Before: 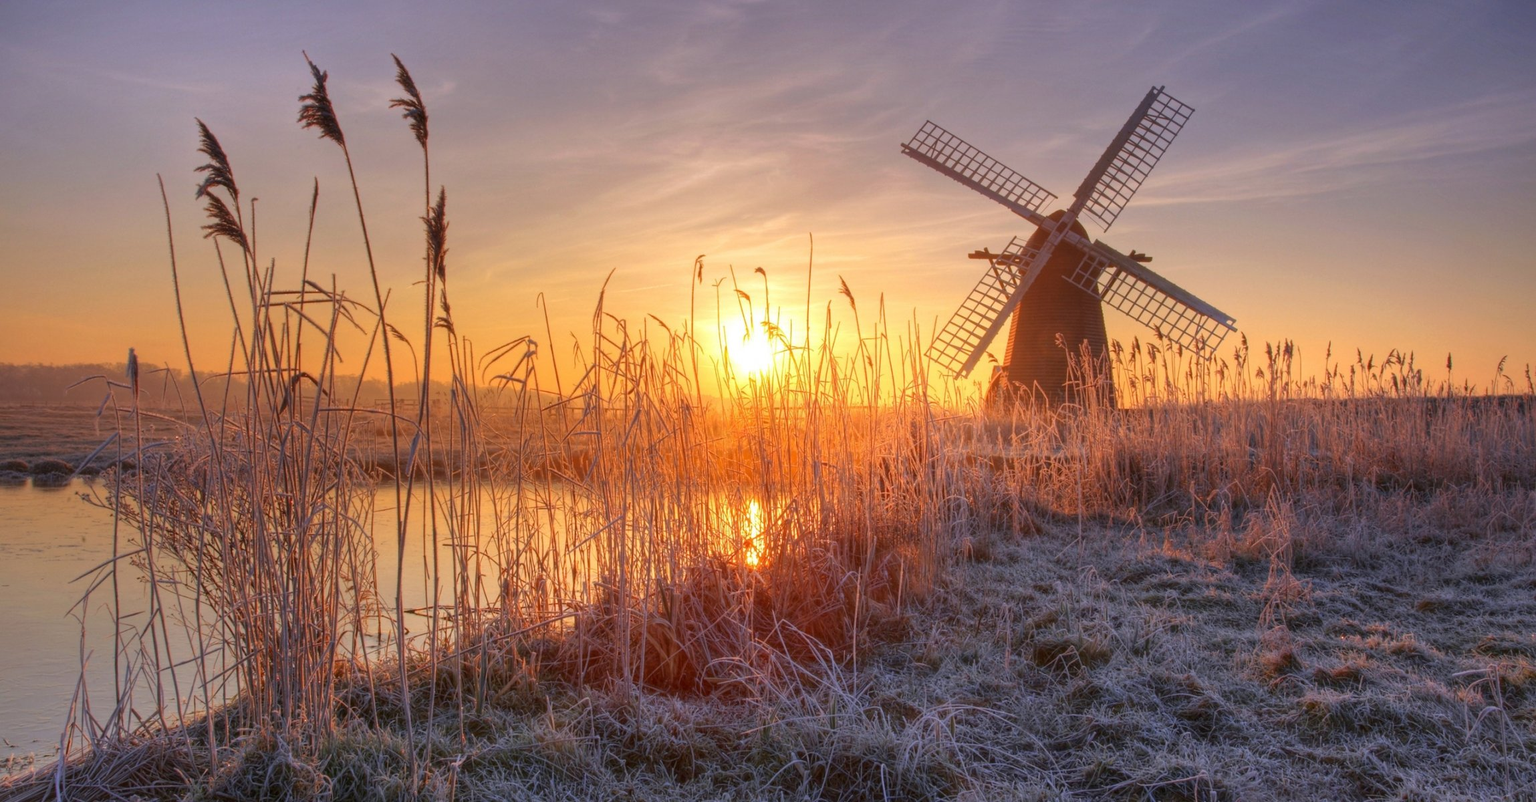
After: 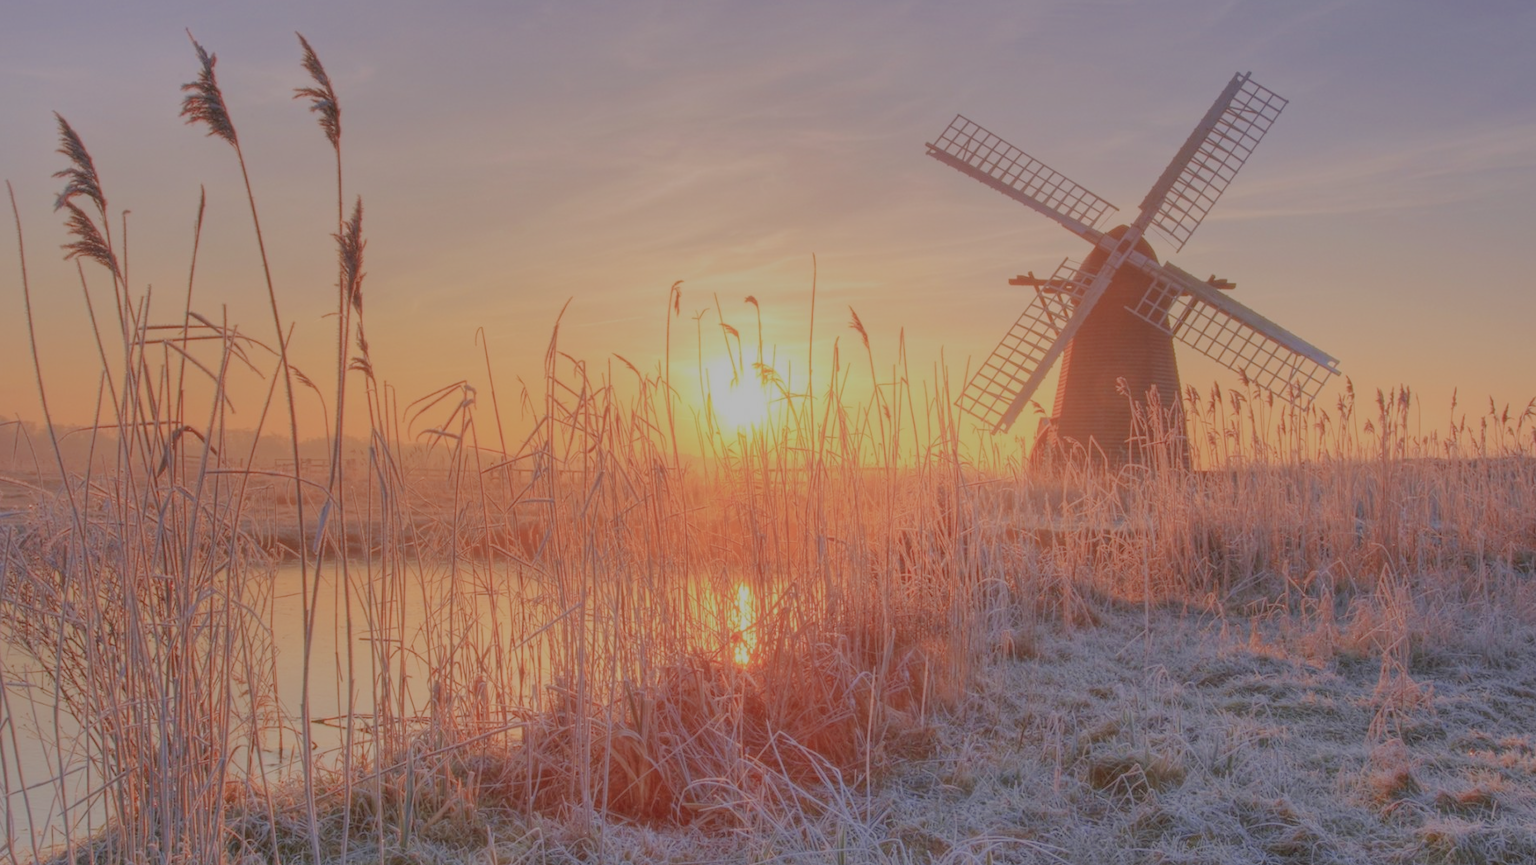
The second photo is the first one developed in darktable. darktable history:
crop: left 9.935%, top 3.516%, right 9.164%, bottom 9.093%
filmic rgb: black relative exposure -15.89 EV, white relative exposure 7.96 EV, hardness 4.16, latitude 49.96%, contrast 0.51
exposure: black level correction 0, exposure 0.7 EV, compensate exposure bias true, compensate highlight preservation false
